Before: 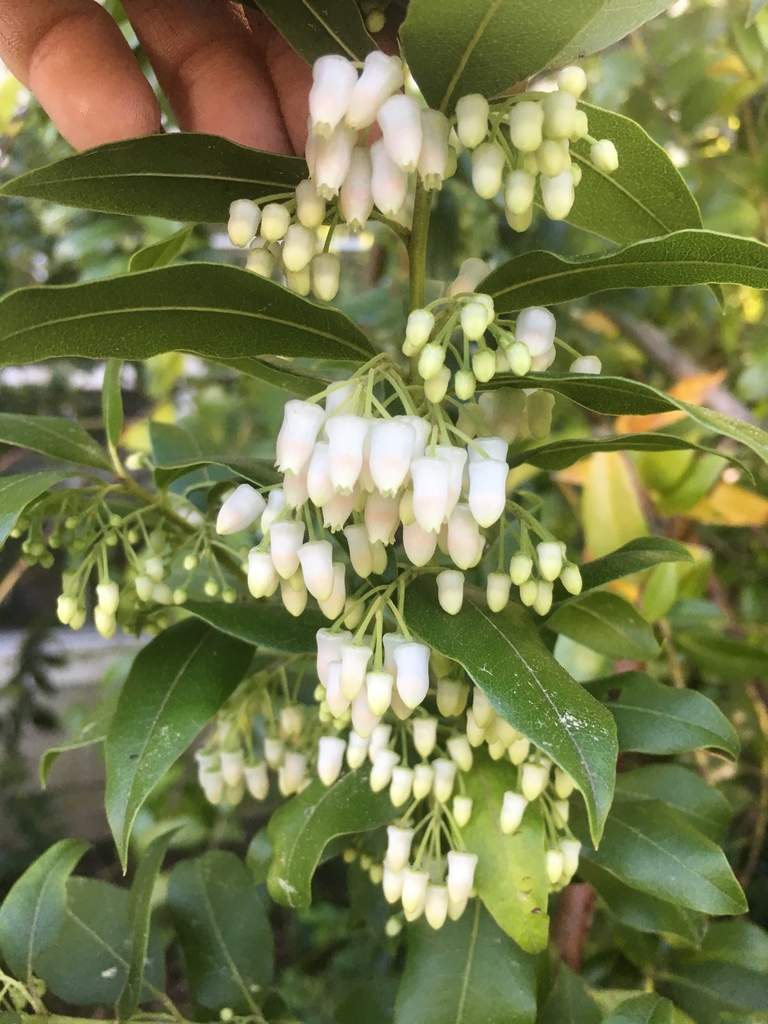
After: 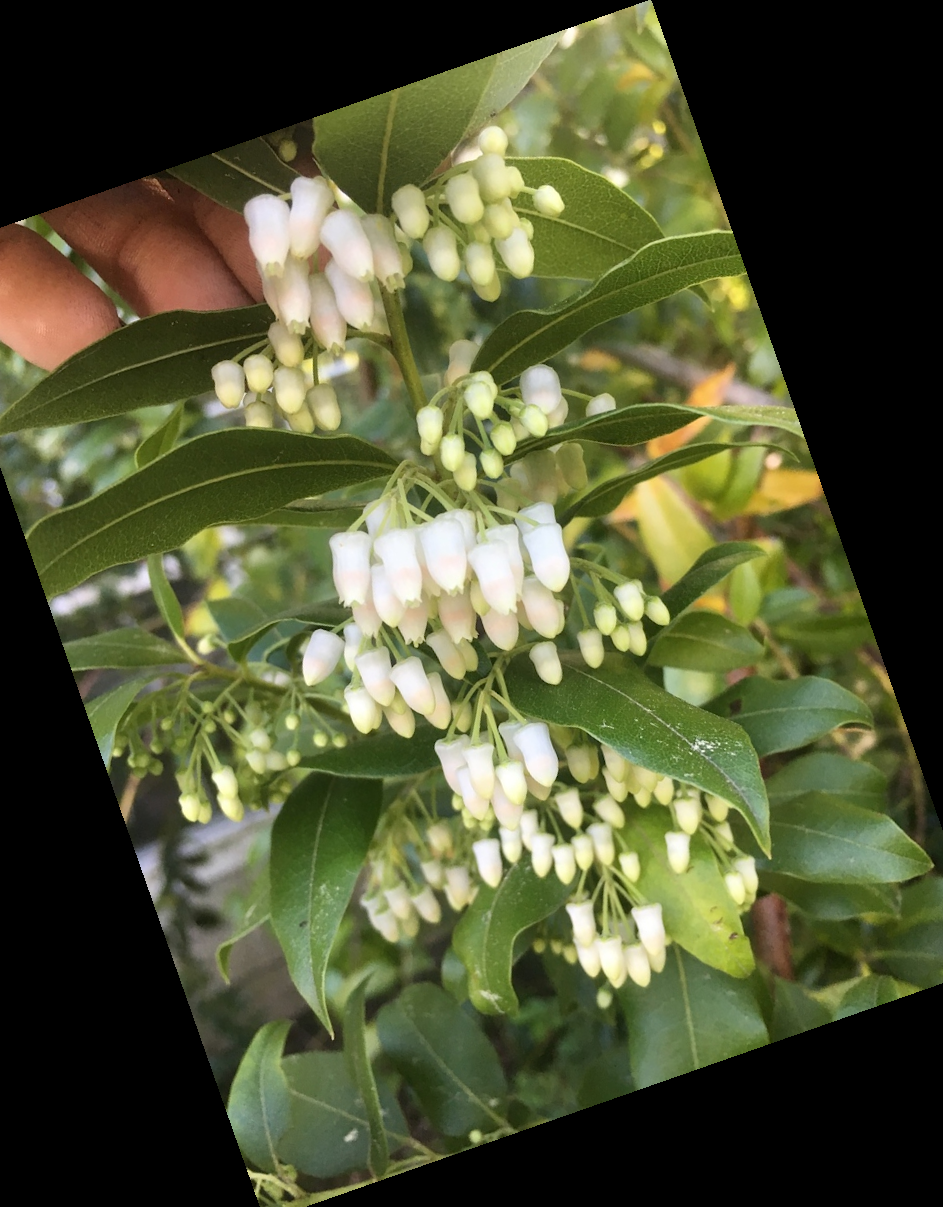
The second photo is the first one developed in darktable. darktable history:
crop and rotate: angle 19.34°, left 6.948%, right 4.339%, bottom 1.091%
